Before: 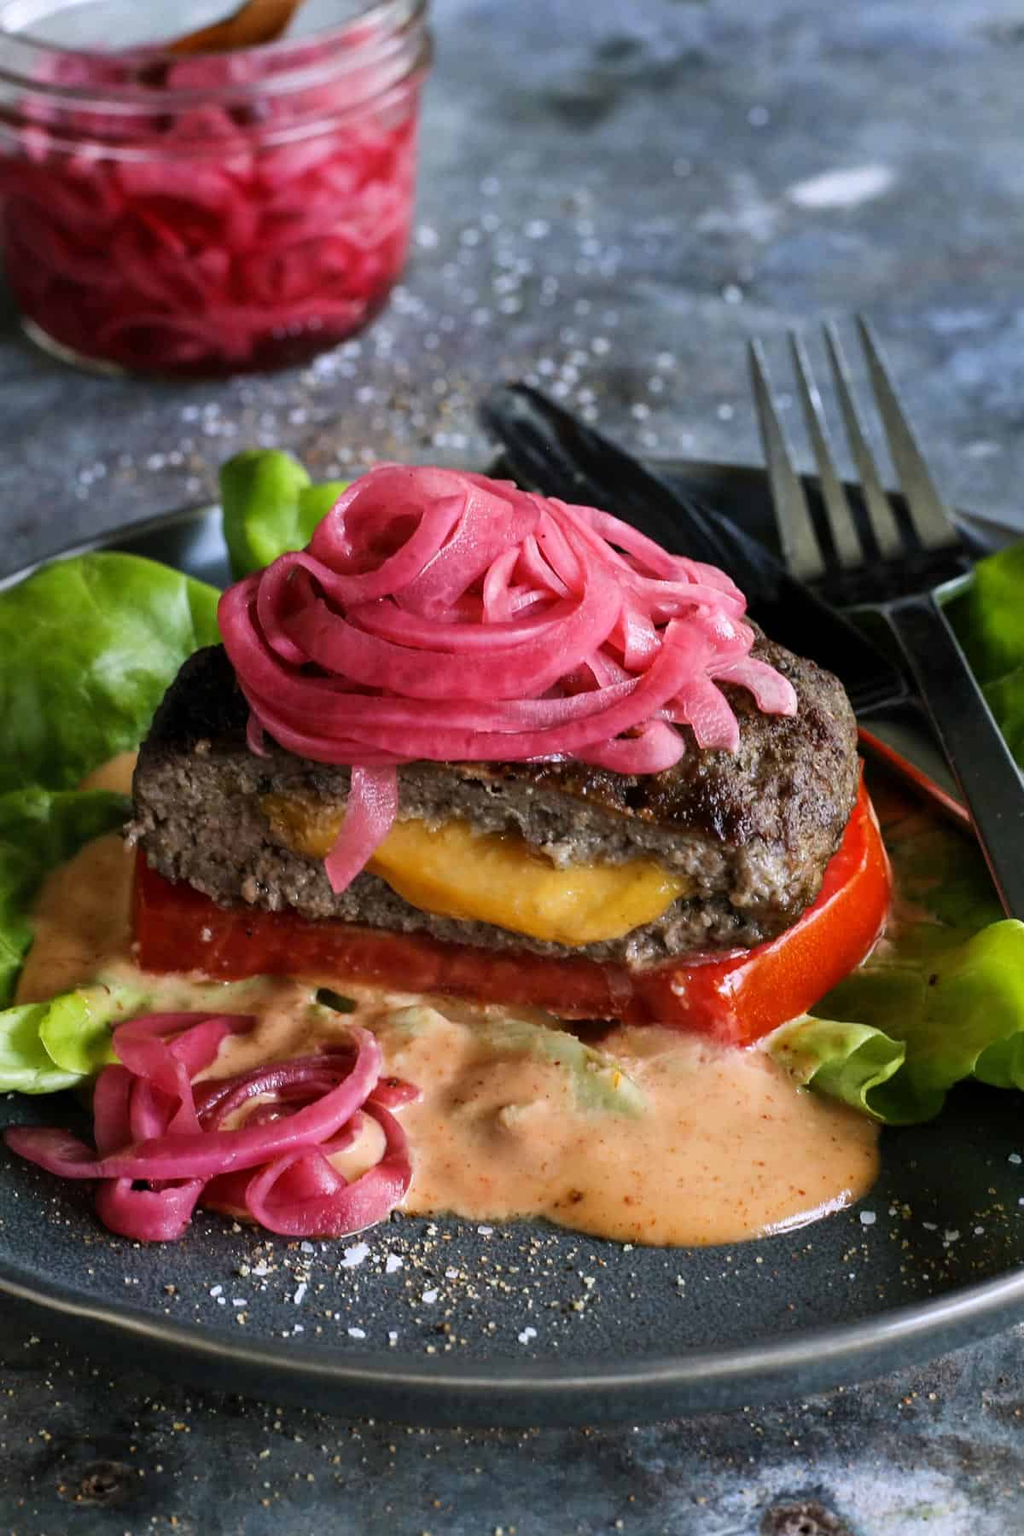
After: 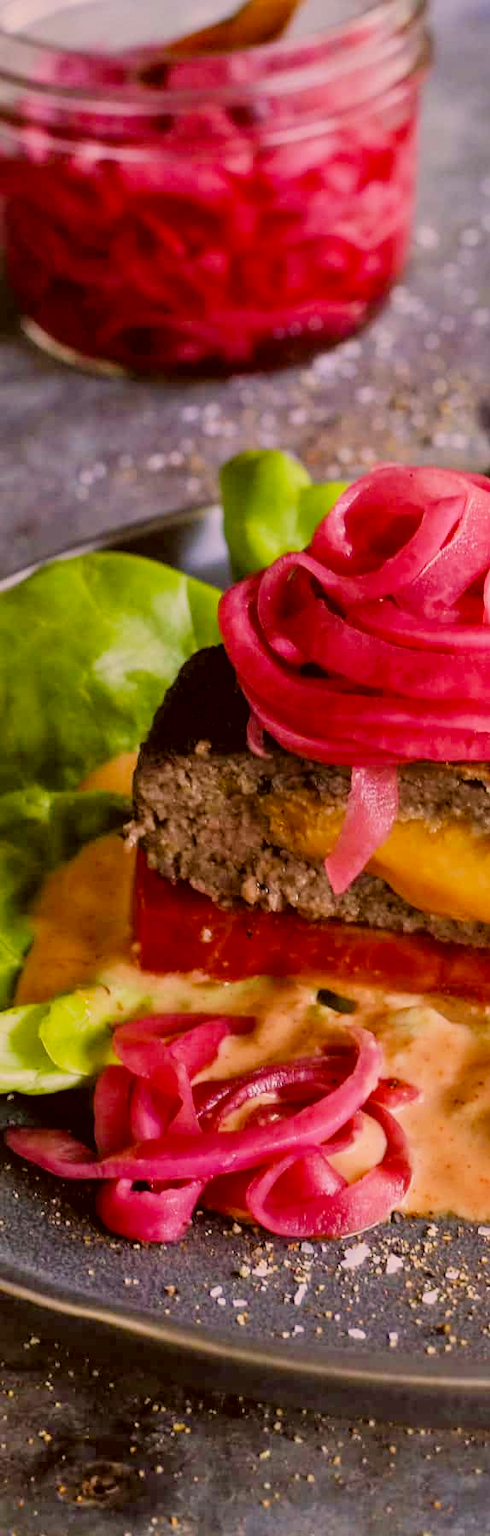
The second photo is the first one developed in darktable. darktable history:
velvia: strength 32.66%, mid-tones bias 0.202
filmic rgb: black relative exposure -7.65 EV, white relative exposure 4.56 EV, hardness 3.61
crop and rotate: left 0.048%, top 0%, right 51.963%
tone equalizer: -8 EV 1 EV, -7 EV 0.973 EV, -6 EV 1.02 EV, -5 EV 0.977 EV, -4 EV 1.04 EV, -3 EV 0.734 EV, -2 EV 0.498 EV, -1 EV 0.227 EV
color correction: highlights a* 10.18, highlights b* 9.79, shadows a* 8.68, shadows b* 8.67, saturation 0.824
